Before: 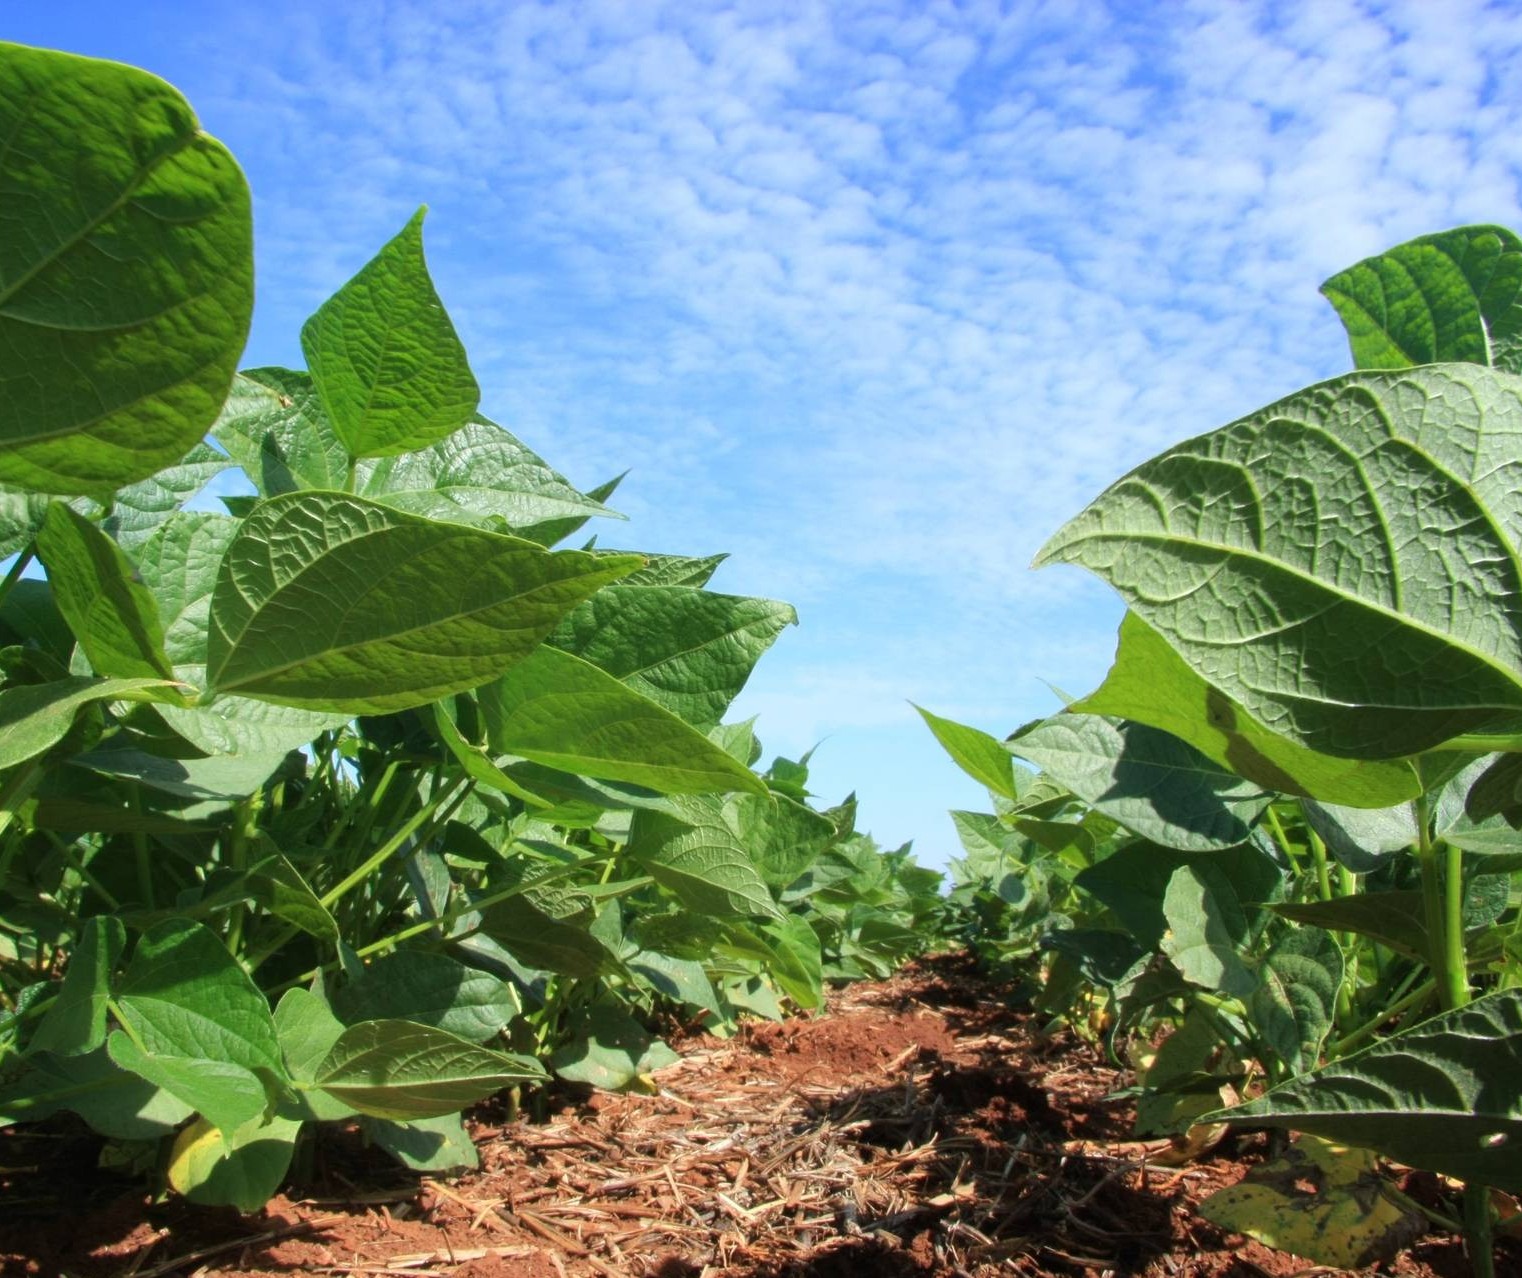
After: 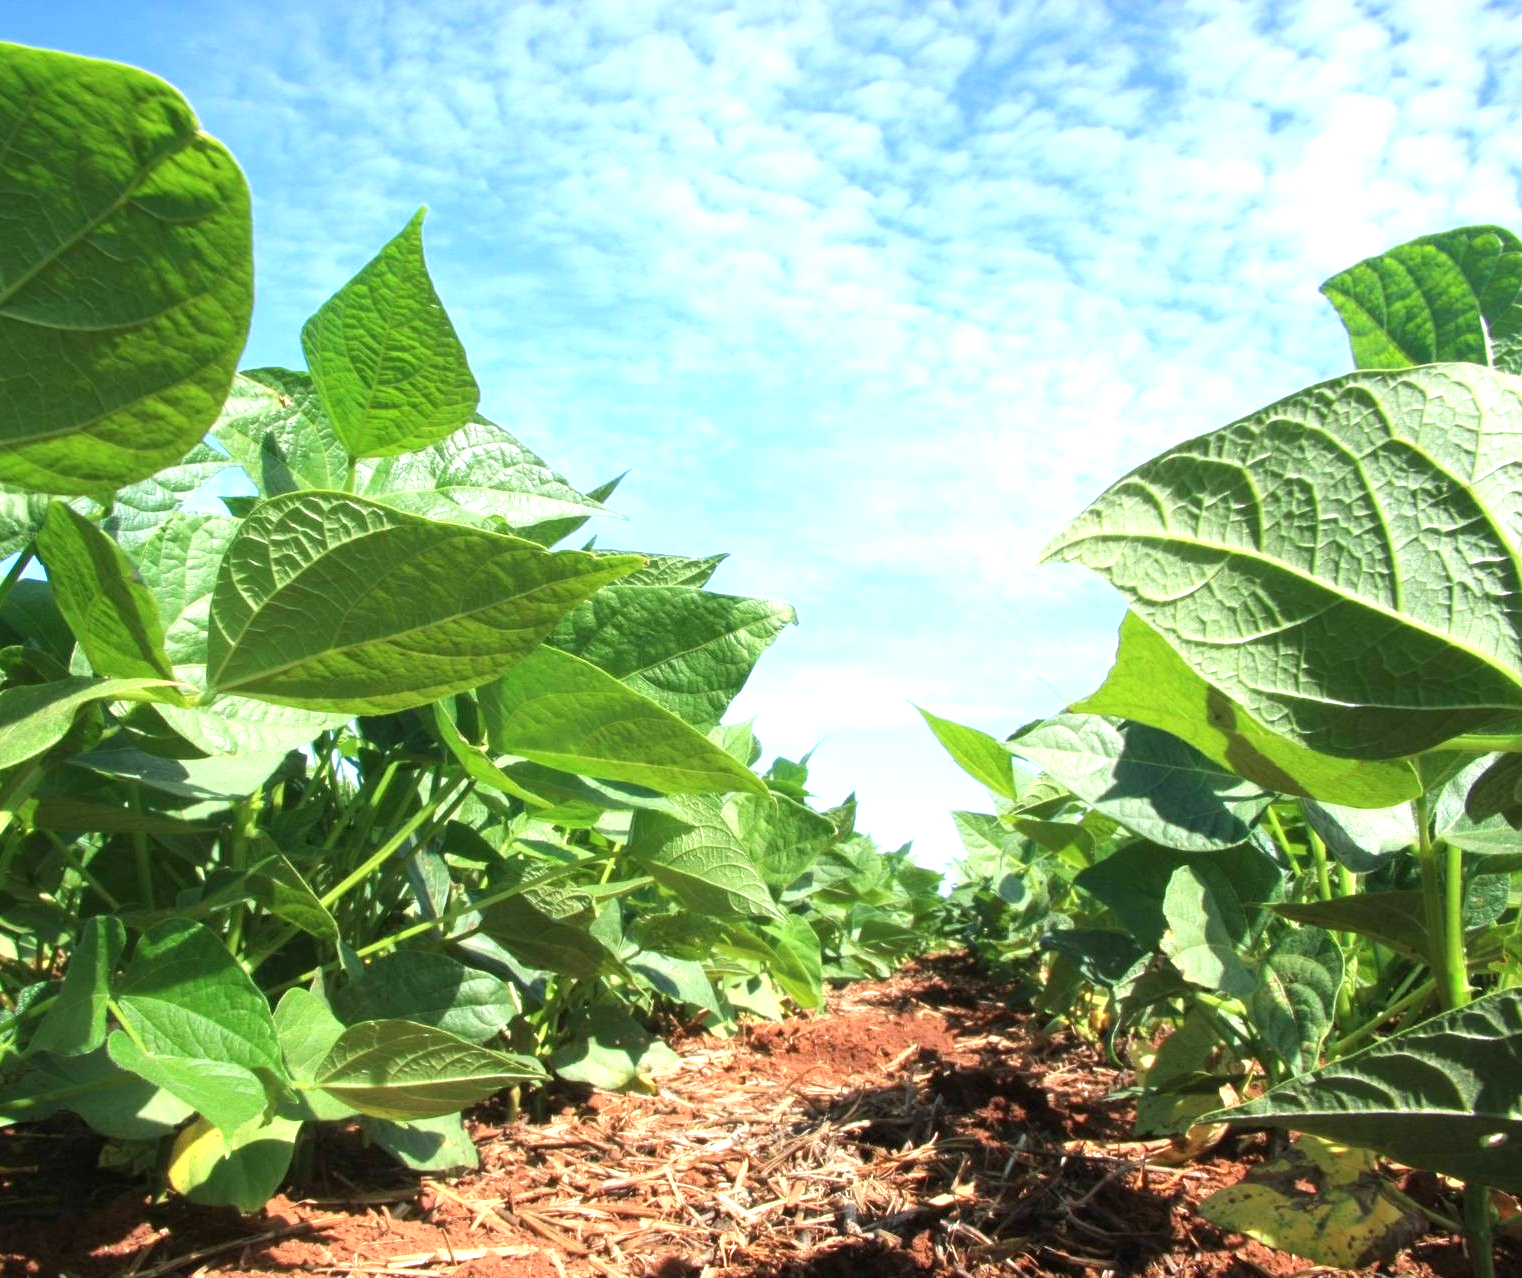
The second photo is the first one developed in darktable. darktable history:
exposure: black level correction 0, exposure 0.89 EV, compensate highlight preservation false
